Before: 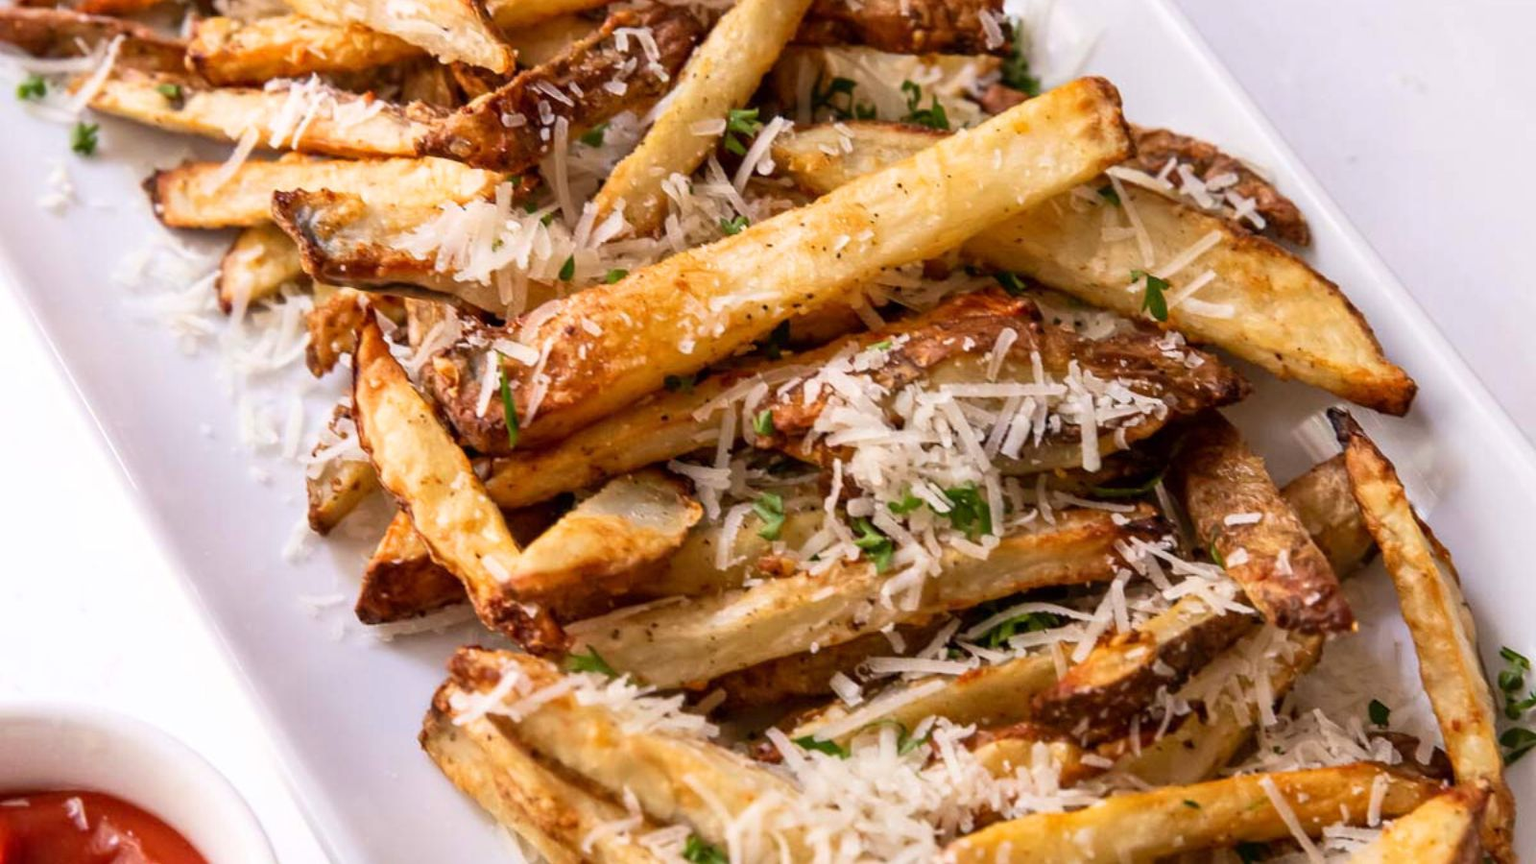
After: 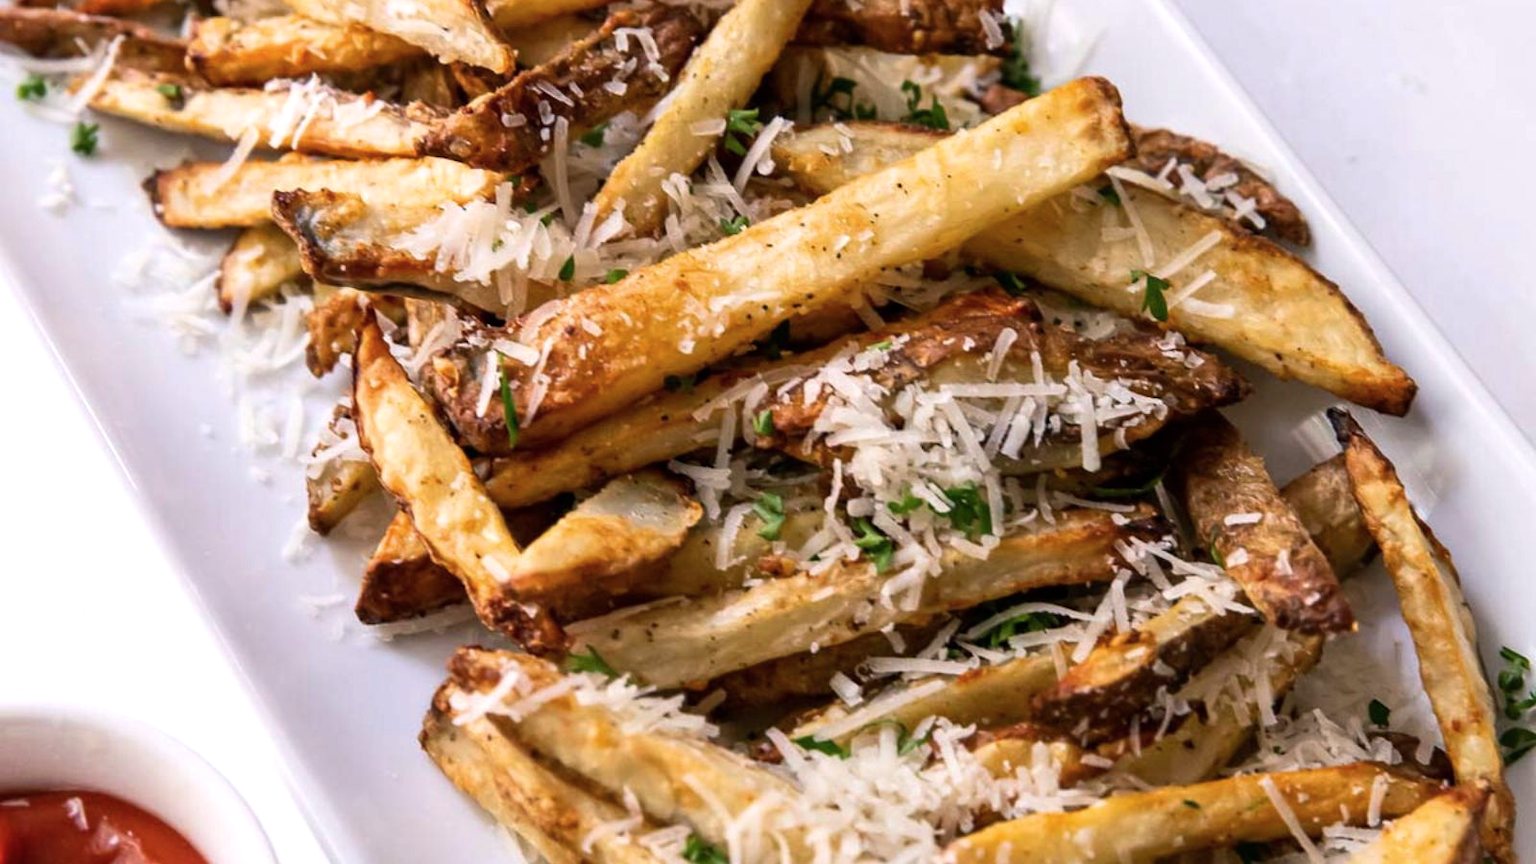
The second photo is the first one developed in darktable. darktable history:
color balance rgb: power › luminance -7.789%, power › chroma 1.081%, power › hue 215.68°, perceptual saturation grading › global saturation 0.643%, contrast 5.044%
